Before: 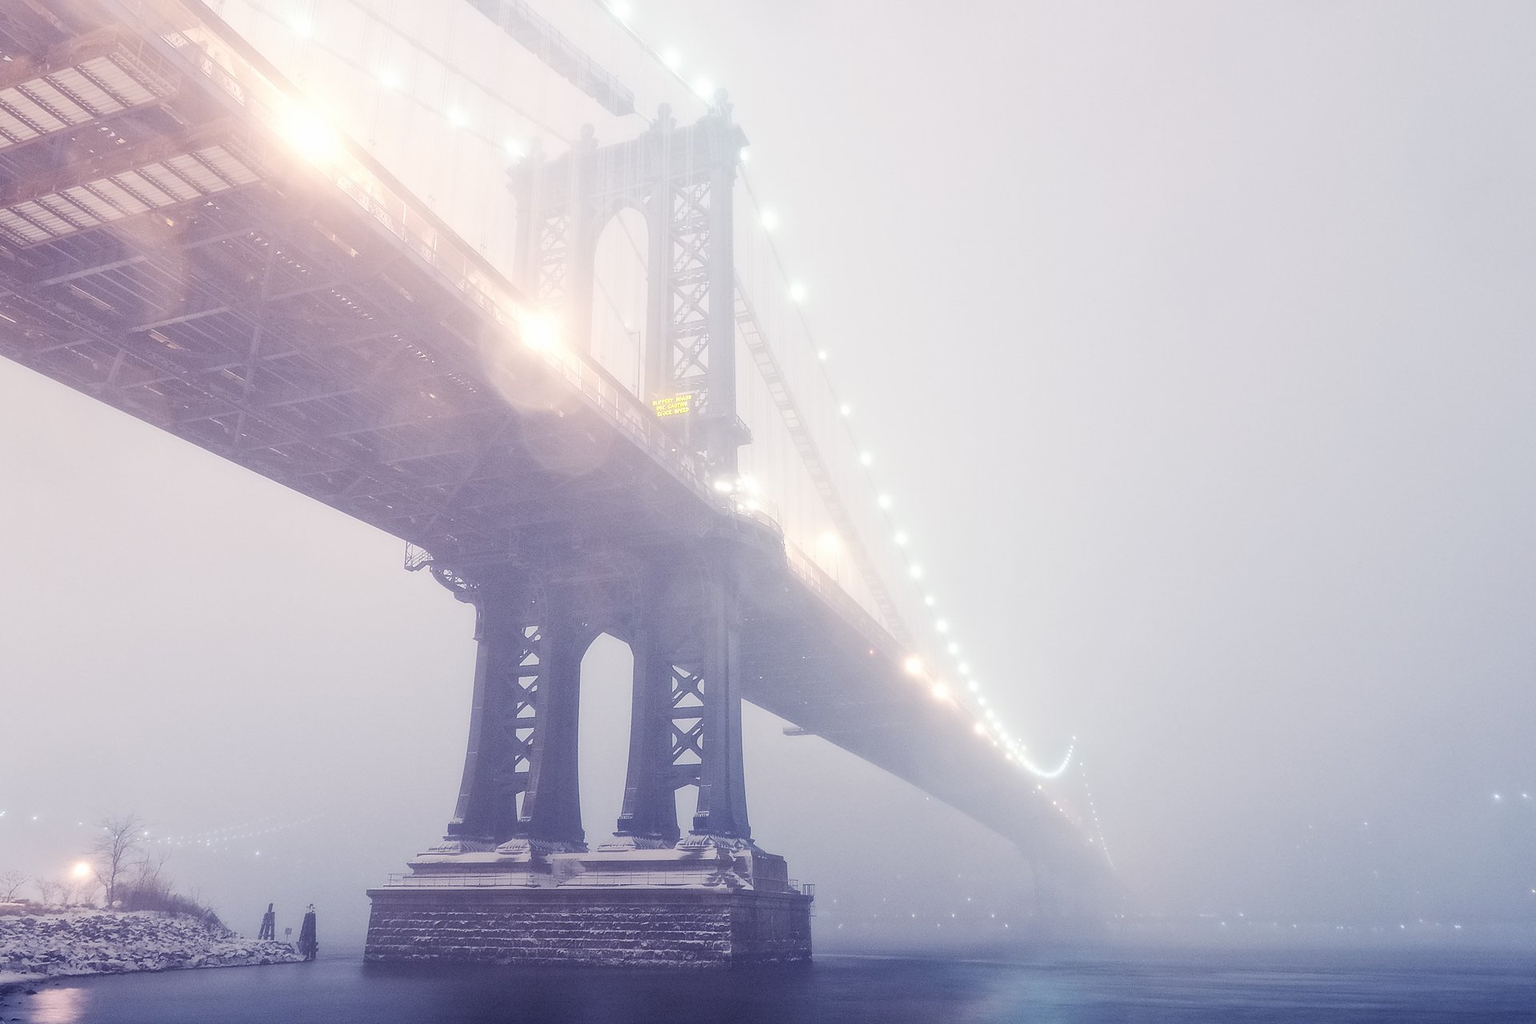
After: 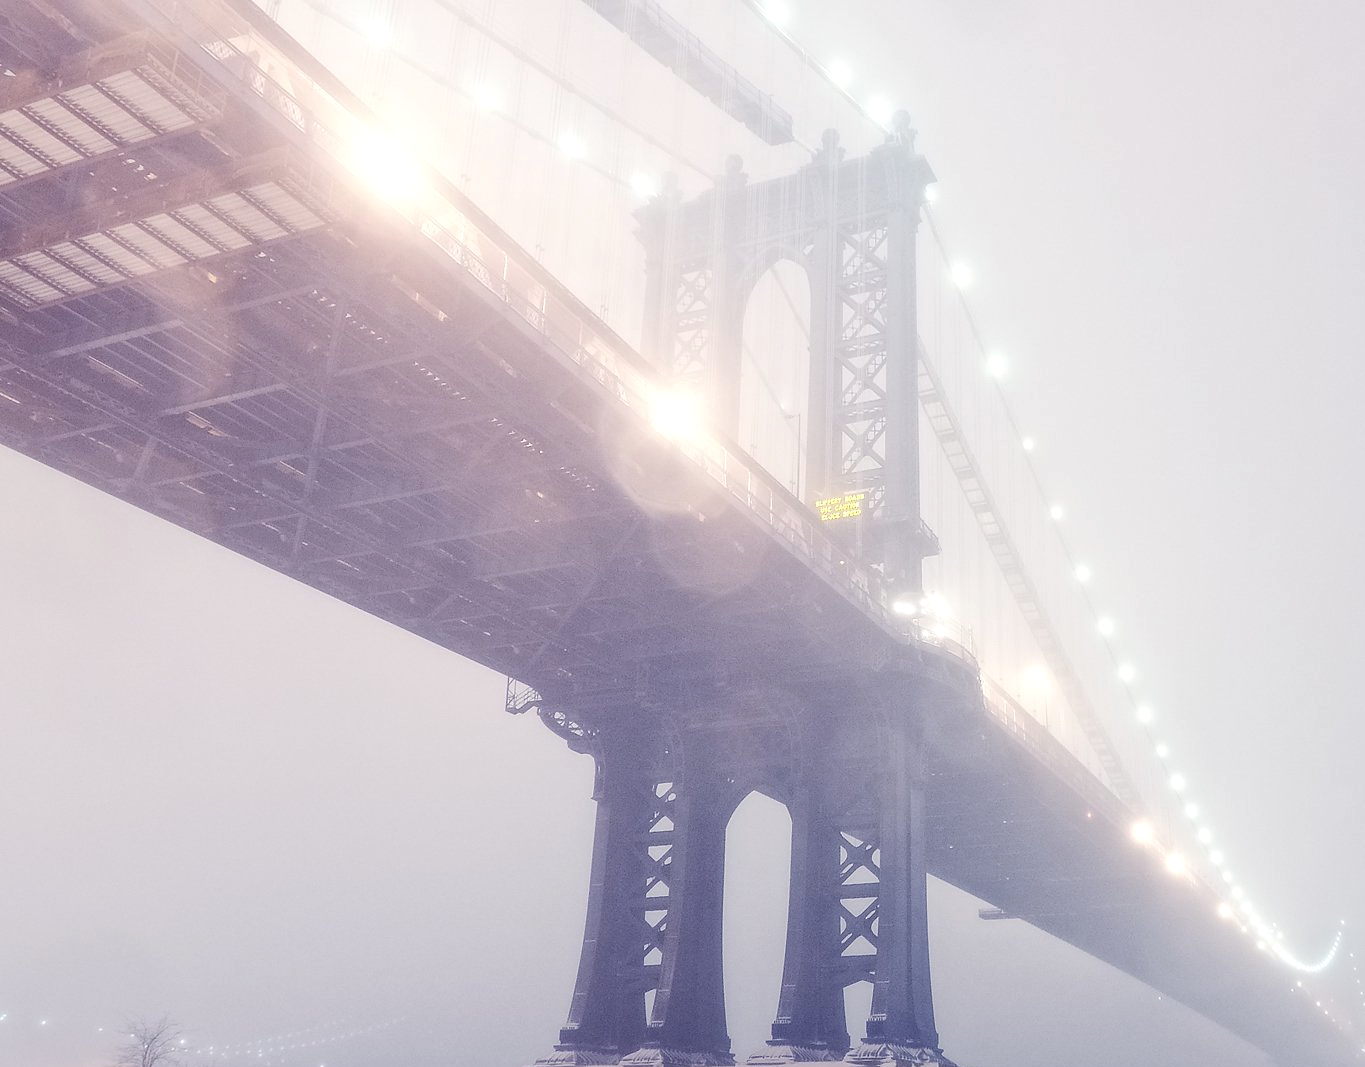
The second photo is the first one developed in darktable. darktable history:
color zones: curves: ch1 [(0, 0.469) (0.01, 0.469) (0.12, 0.446) (0.248, 0.469) (0.5, 0.5) (0.748, 0.5) (0.99, 0.469) (1, 0.469)]
local contrast: highlights 100%, shadows 100%, detail 120%, midtone range 0.2
crop: right 28.885%, bottom 16.626%
